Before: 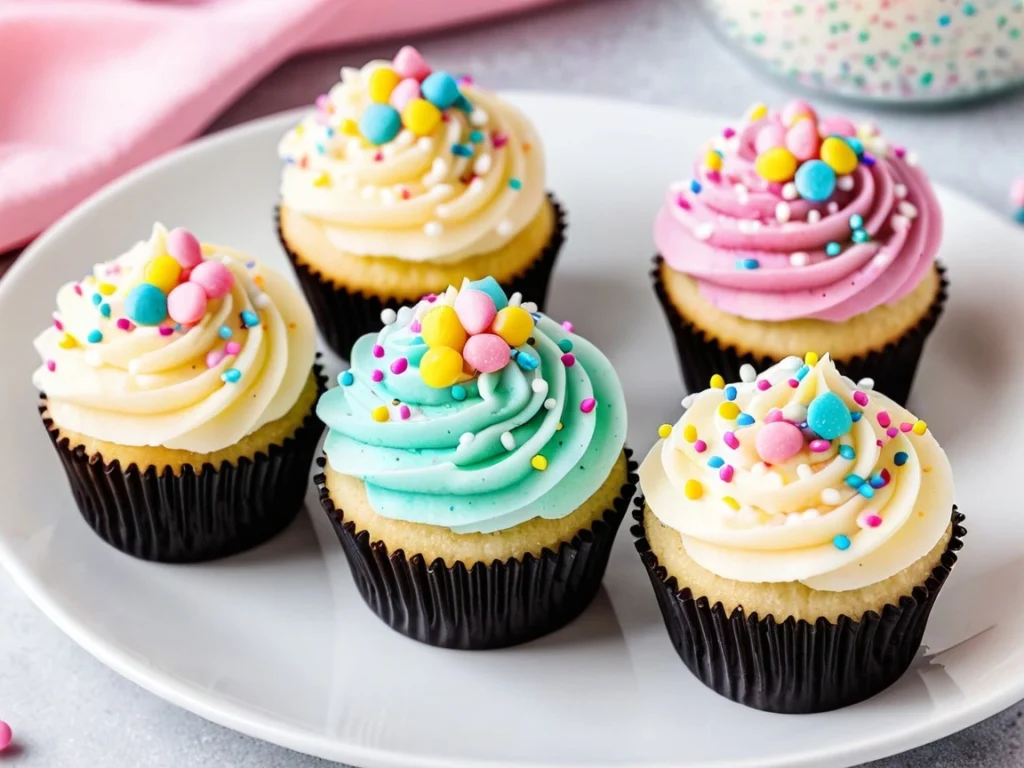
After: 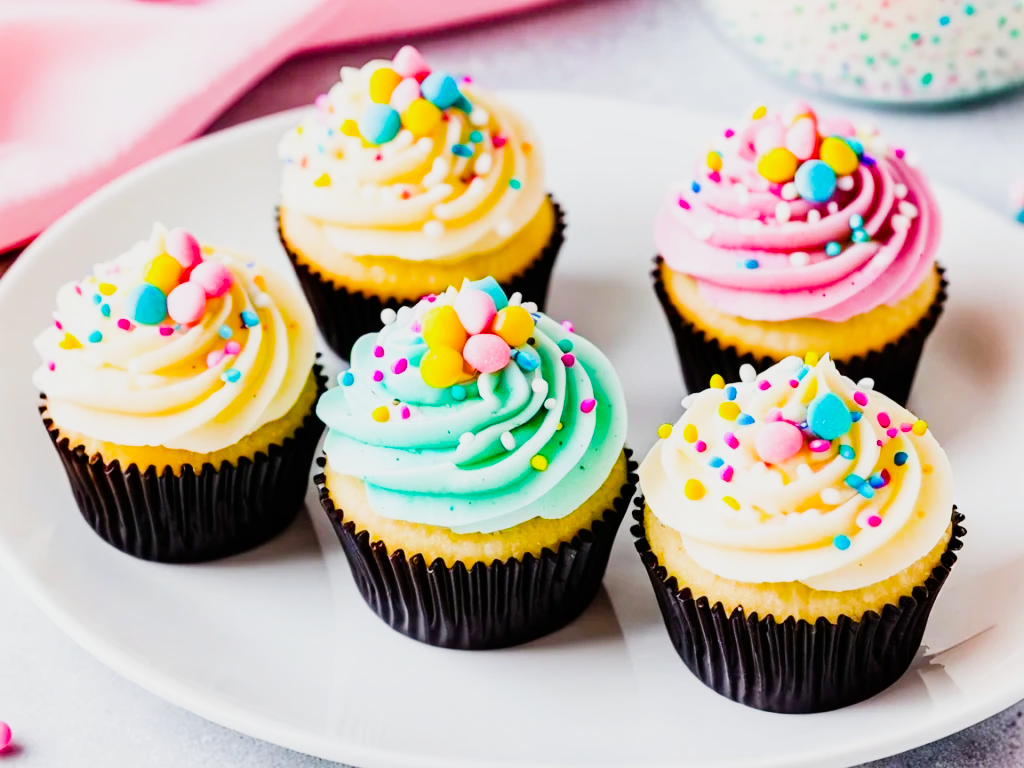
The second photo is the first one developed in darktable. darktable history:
color balance rgb: linear chroma grading › global chroma 15%, perceptual saturation grading › global saturation 30%
sigmoid: on, module defaults
tone equalizer: on, module defaults
exposure: black level correction 0, exposure 0.7 EV, compensate exposure bias true, compensate highlight preservation false
